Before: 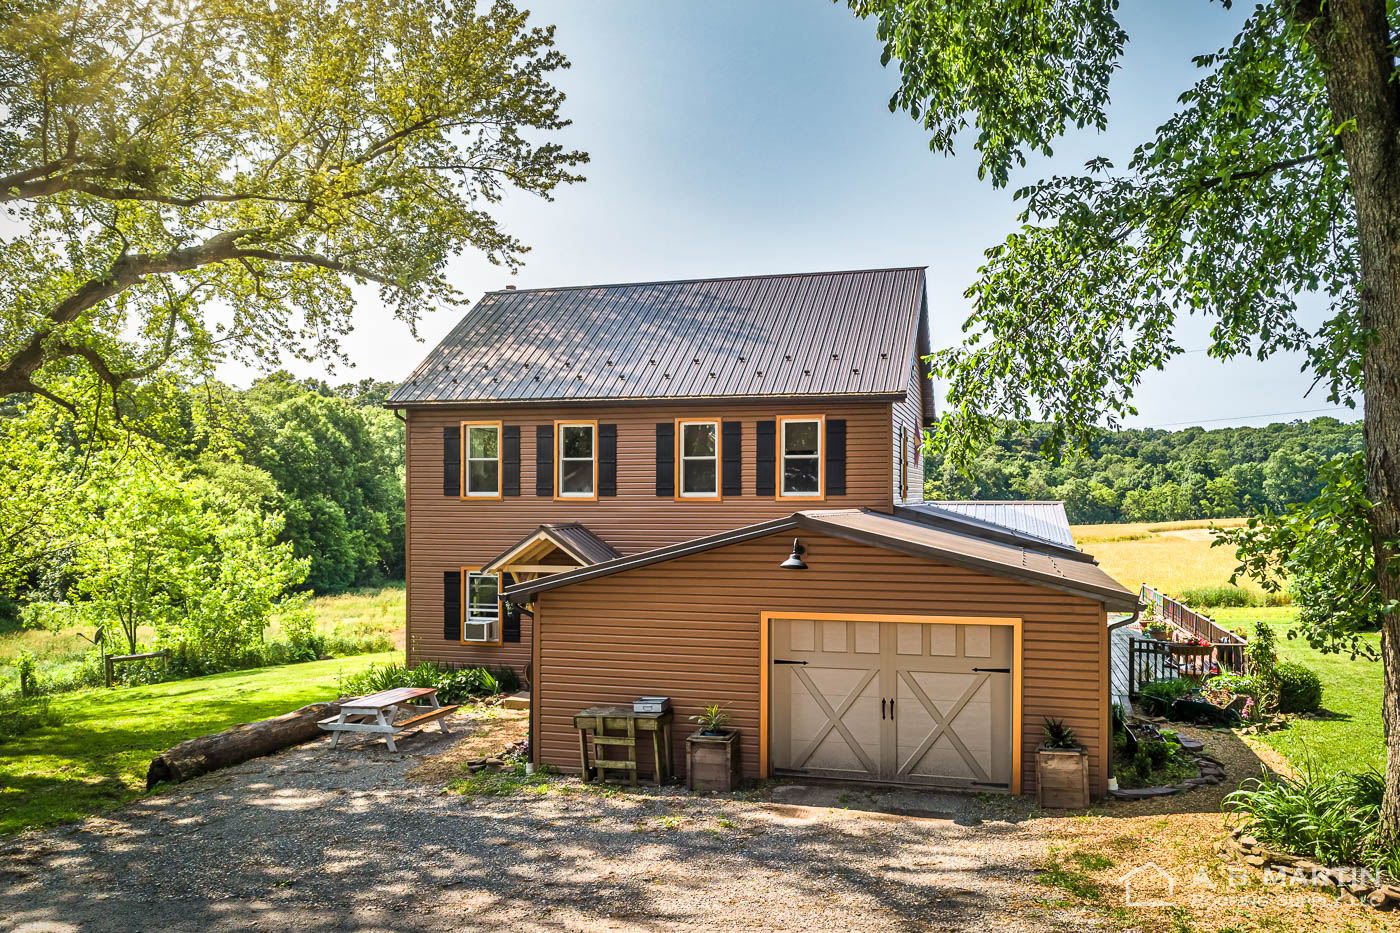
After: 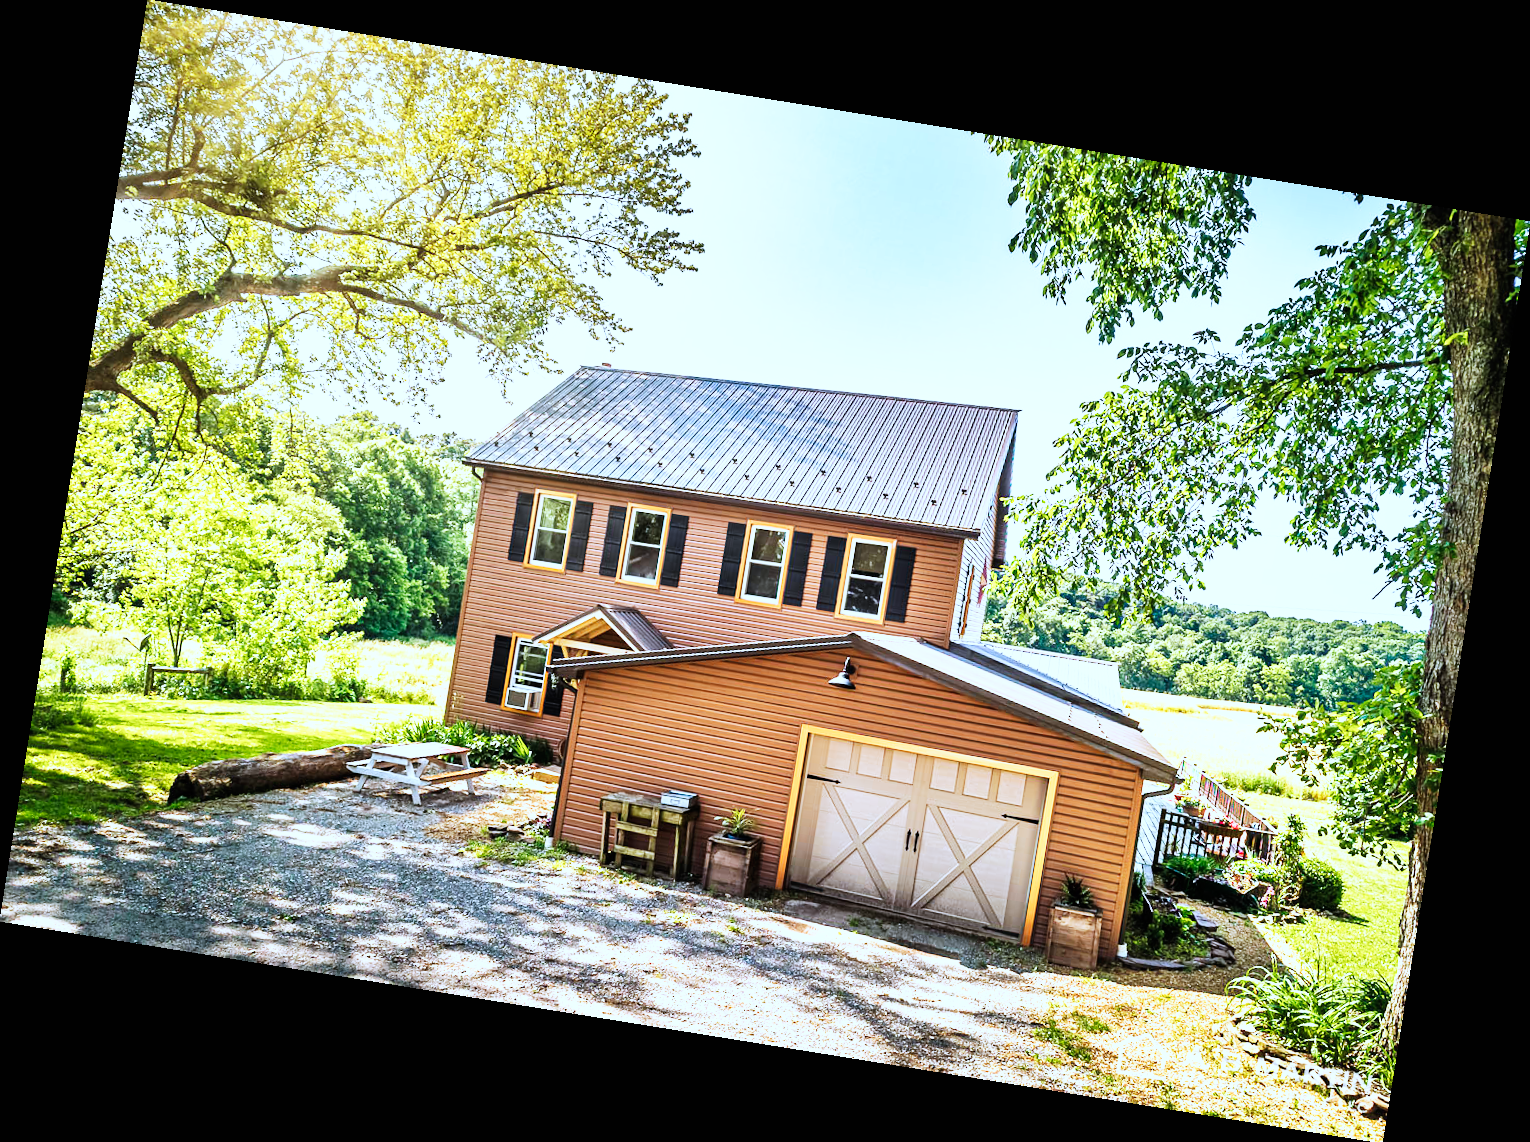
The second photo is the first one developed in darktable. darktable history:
base curve: curves: ch0 [(0, 0) (0.007, 0.004) (0.027, 0.03) (0.046, 0.07) (0.207, 0.54) (0.442, 0.872) (0.673, 0.972) (1, 1)], preserve colors none
rotate and perspective: rotation 9.12°, automatic cropping off
color correction: highlights a* -2.24, highlights b* -18.1
